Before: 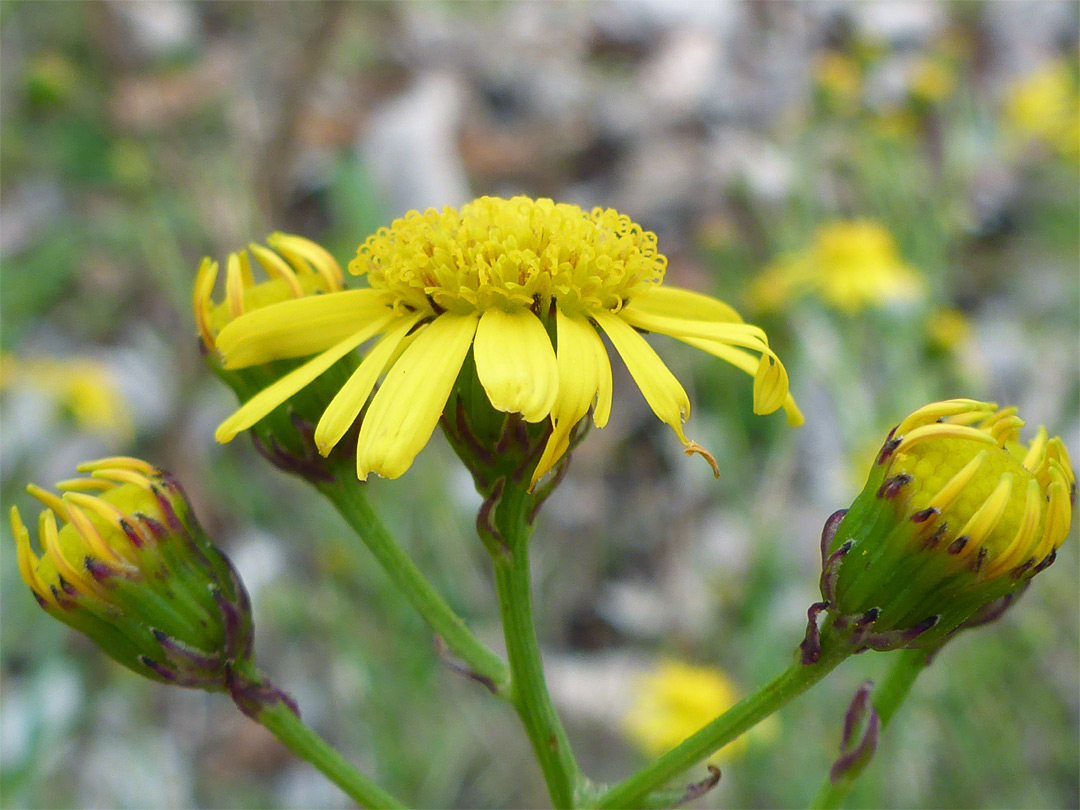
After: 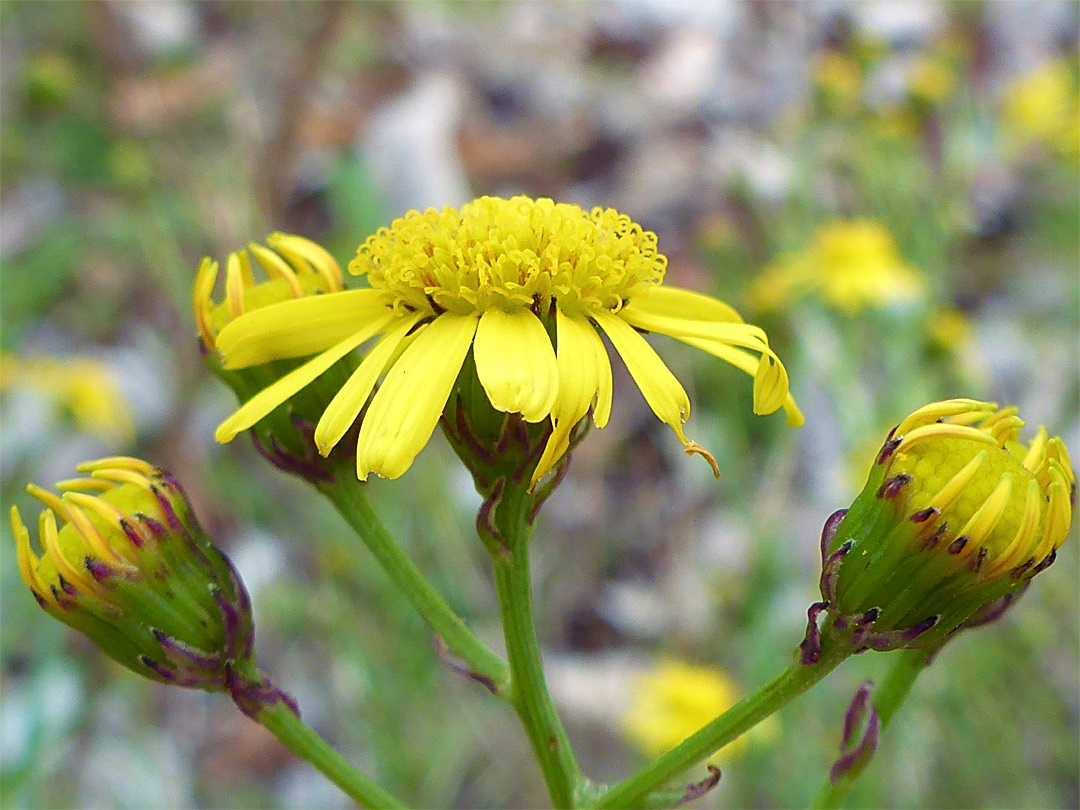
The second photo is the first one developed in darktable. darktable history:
sharpen: on, module defaults
color balance rgb: shadows lift › luminance 0.665%, shadows lift › chroma 6.896%, shadows lift › hue 300.11°, perceptual saturation grading › global saturation 0.538%
velvia: strength 24.54%
exposure: black level correction 0.001, exposure 0.143 EV, compensate highlight preservation false
